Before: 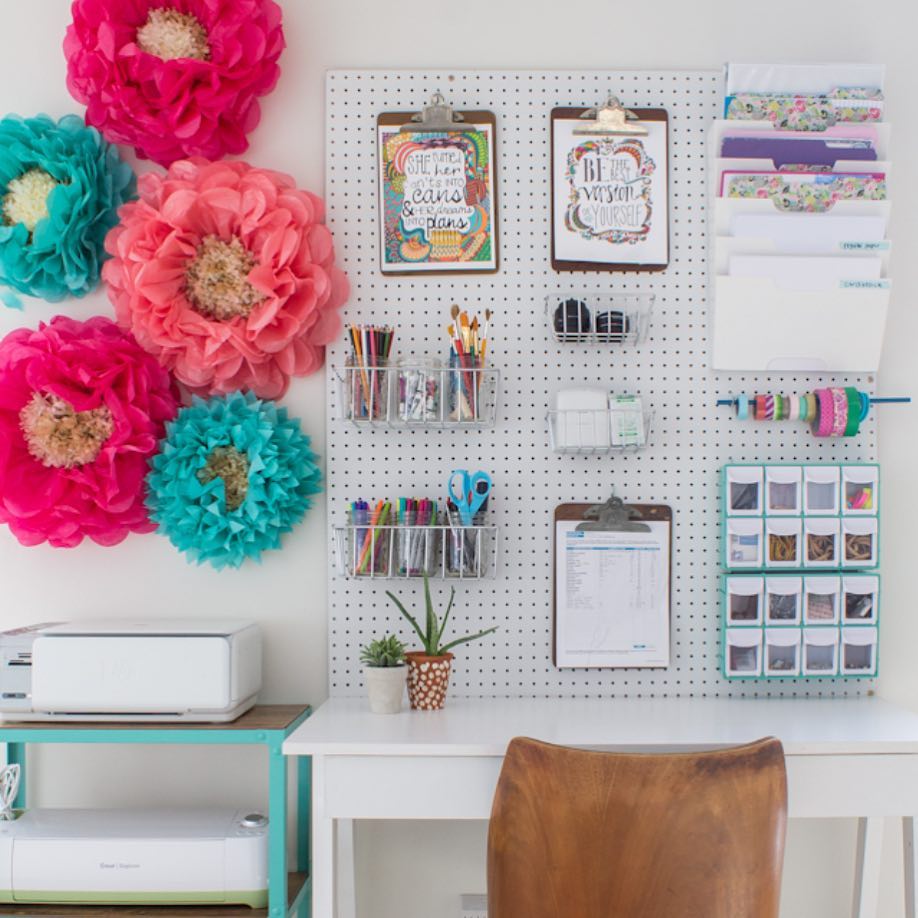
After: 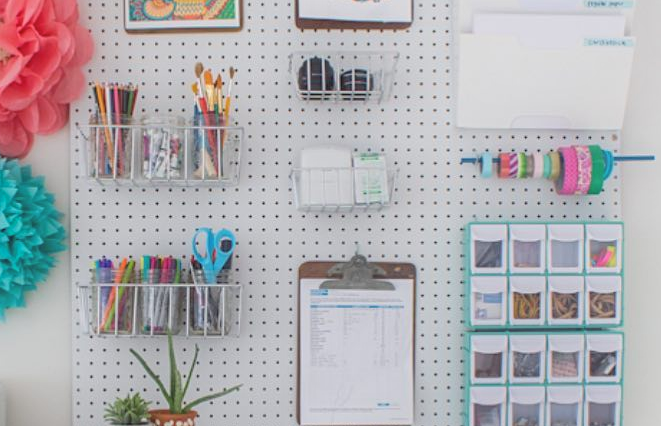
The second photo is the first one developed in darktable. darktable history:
crop and rotate: left 27.944%, top 26.553%, bottom 27.026%
contrast equalizer: y [[0.439, 0.44, 0.442, 0.457, 0.493, 0.498], [0.5 ×6], [0.5 ×6], [0 ×6], [0 ×6]]
